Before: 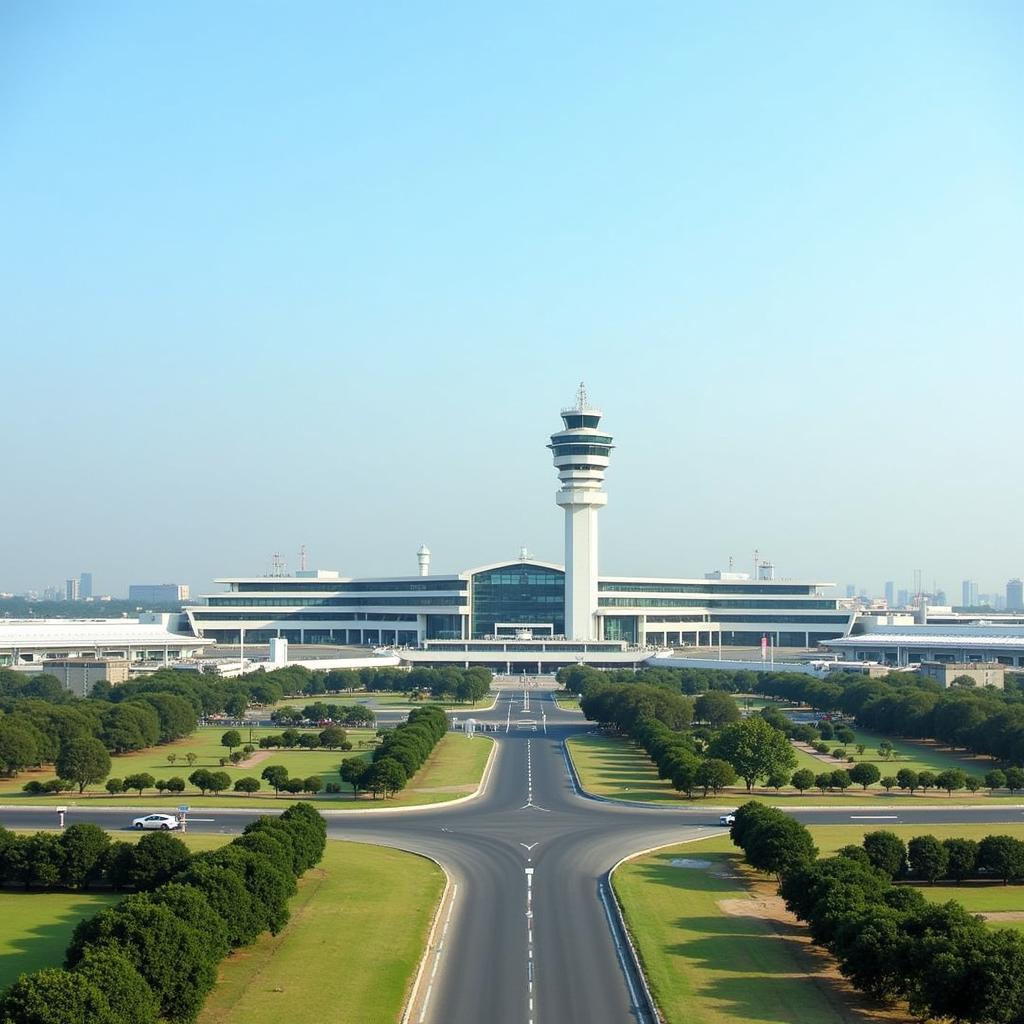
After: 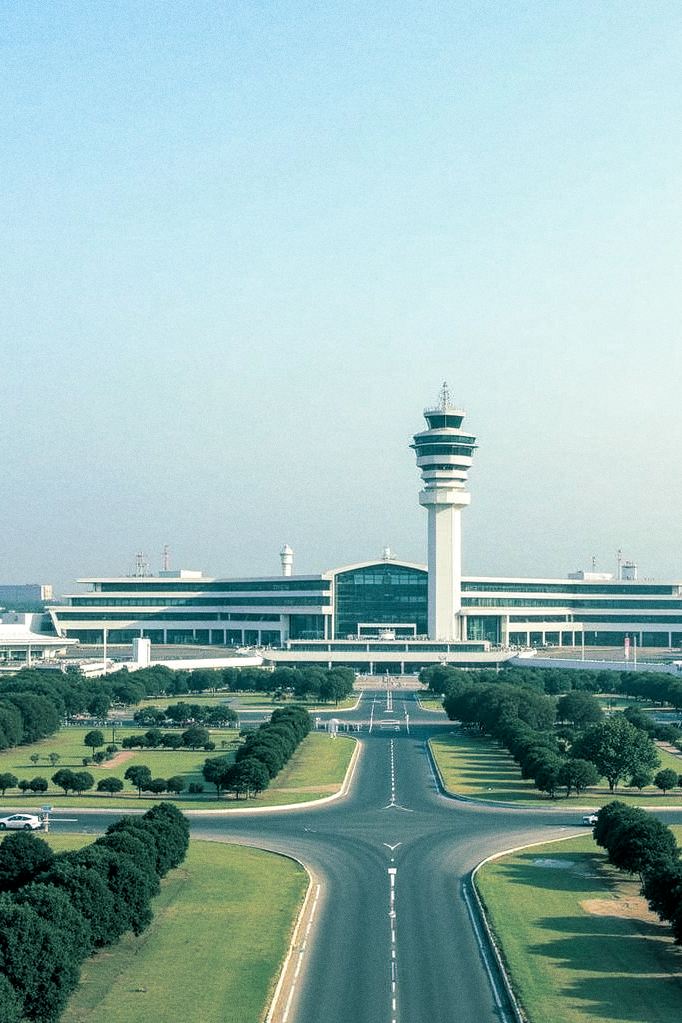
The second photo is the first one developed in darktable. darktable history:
local contrast: detail 130%
crop and rotate: left 13.409%, right 19.924%
split-toning: shadows › hue 186.43°, highlights › hue 49.29°, compress 30.29%
grain: on, module defaults
exposure: compensate highlight preservation false
